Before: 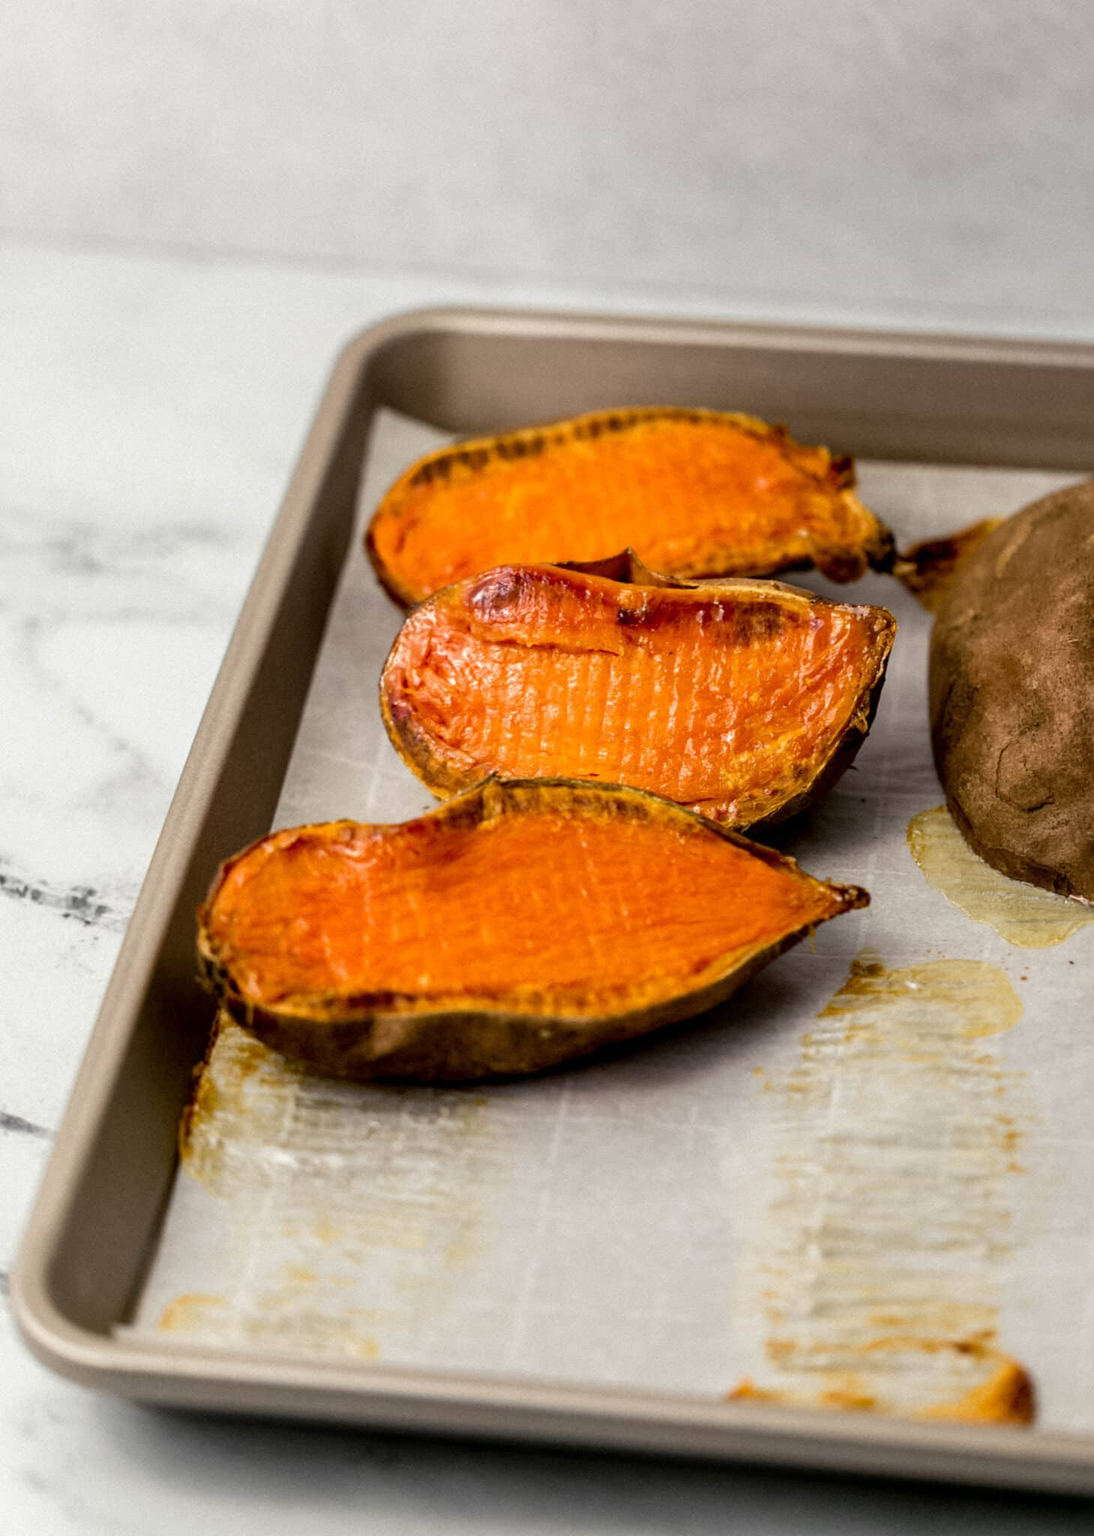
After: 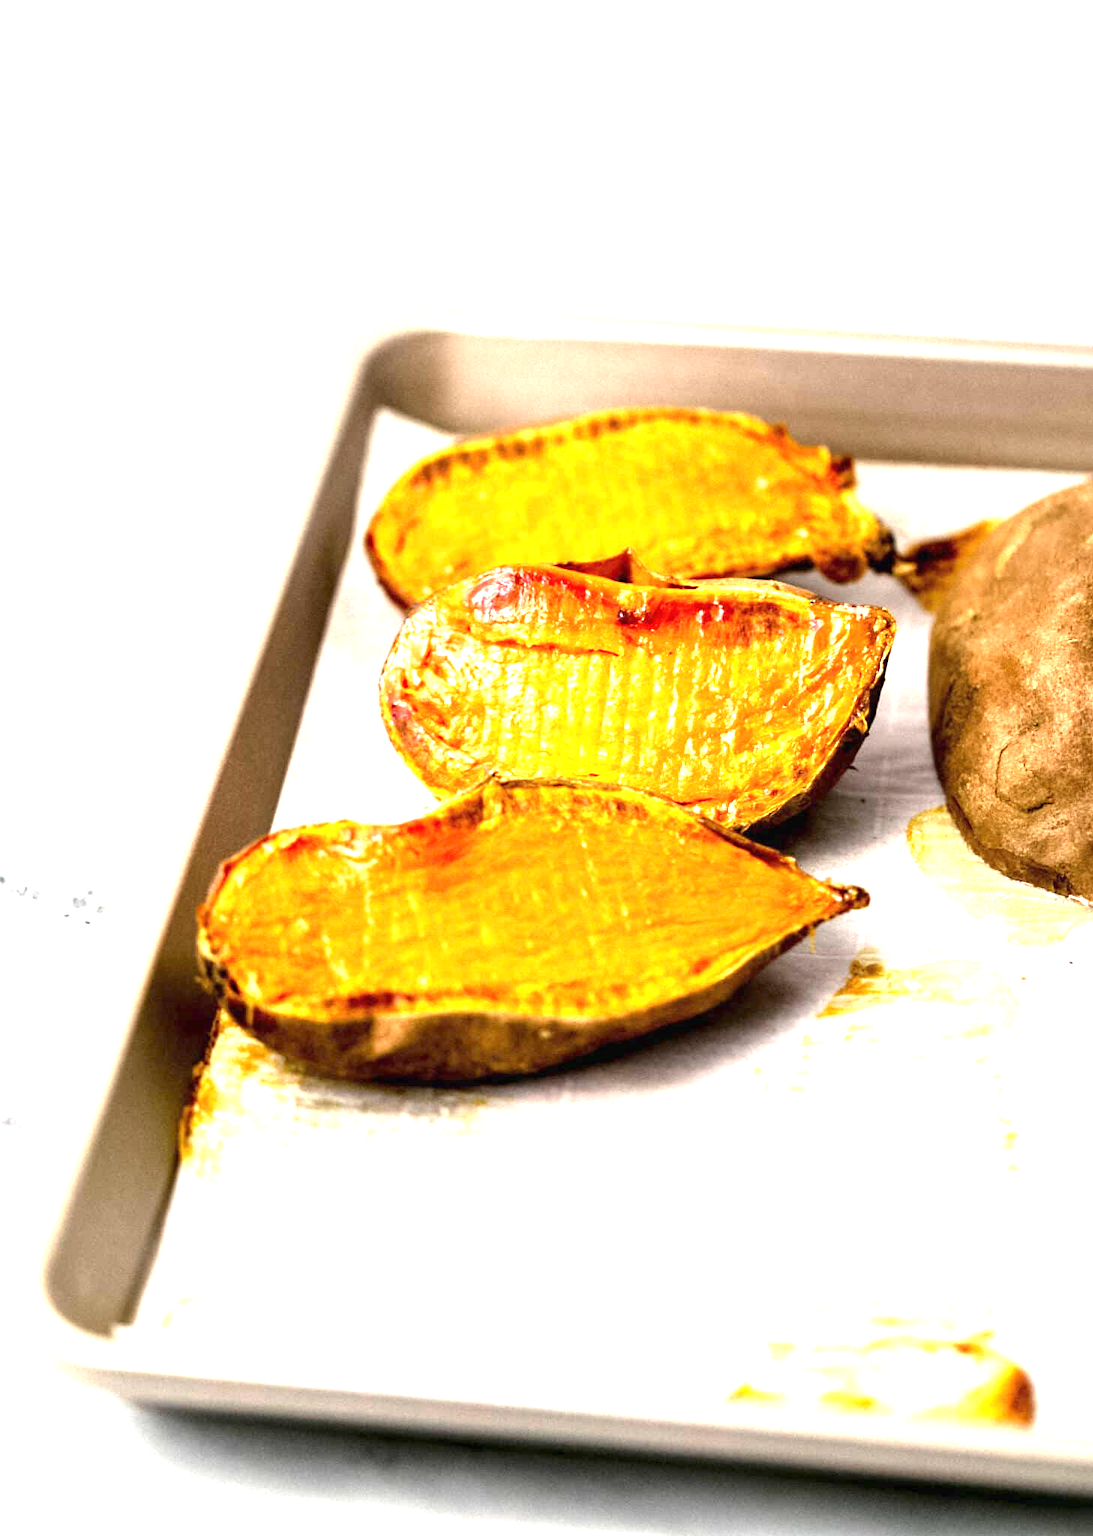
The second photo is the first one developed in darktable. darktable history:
exposure: black level correction 0, exposure 2.087 EV, compensate highlight preservation false
sharpen: radius 5.358, amount 0.317, threshold 26.46
